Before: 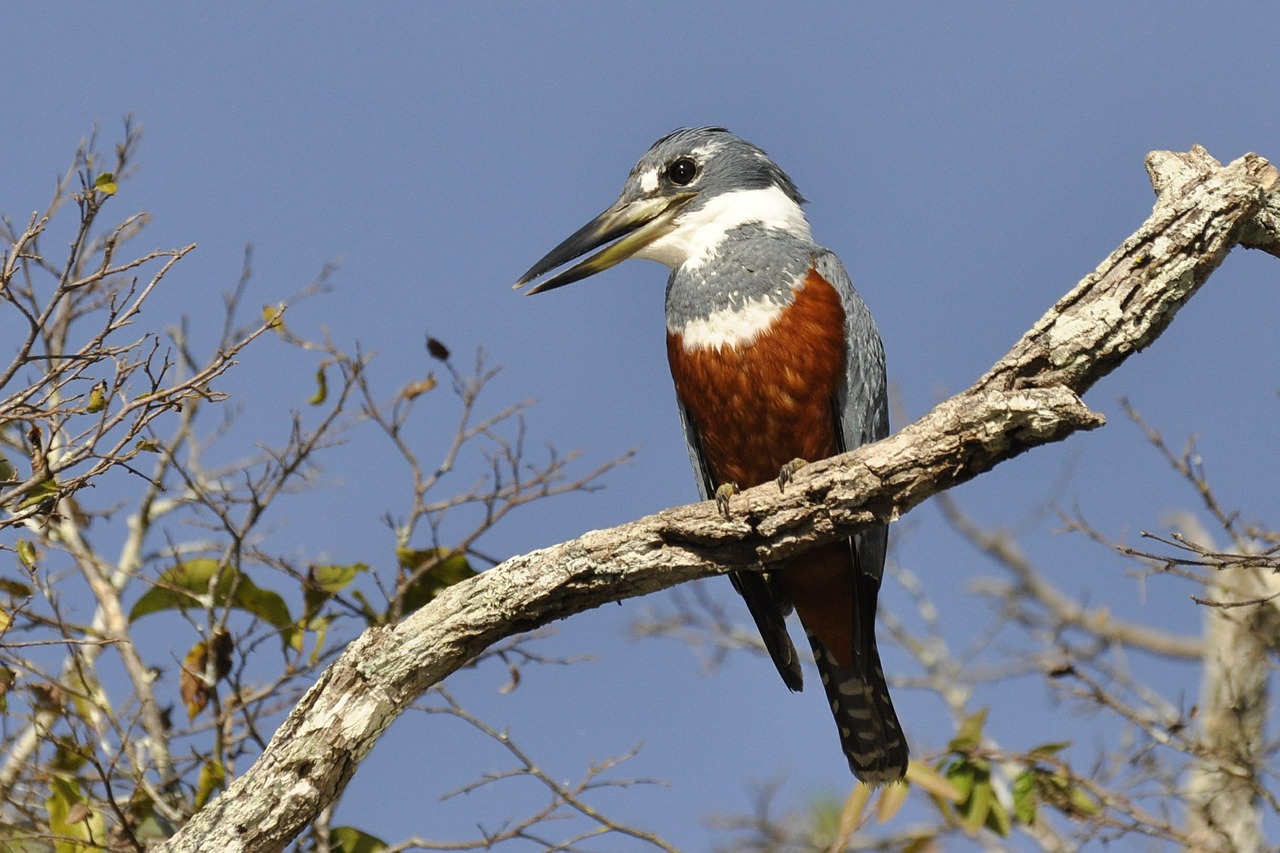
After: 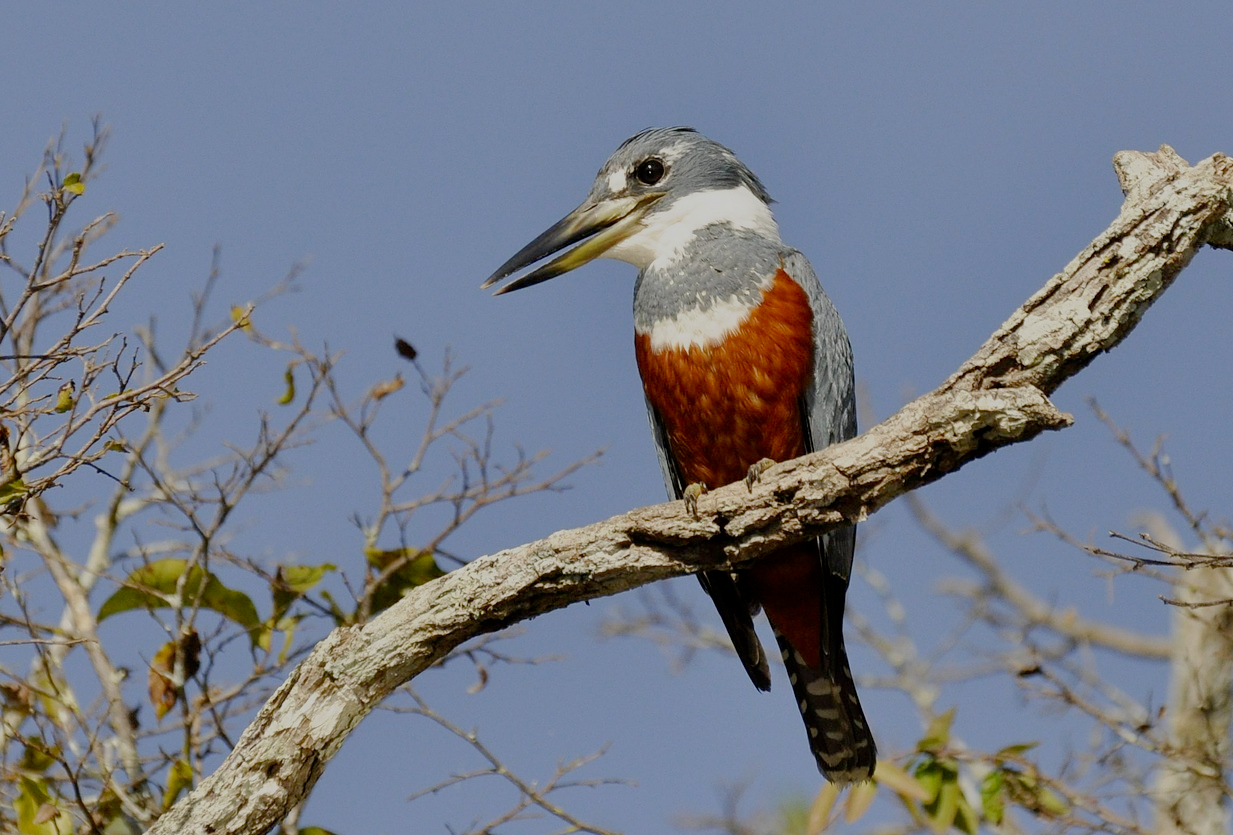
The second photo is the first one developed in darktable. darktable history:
crop and rotate: left 2.518%, right 1.106%, bottom 2.079%
filmic rgb: black relative exposure -8.8 EV, white relative exposure 4.98 EV, target black luminance 0%, hardness 3.78, latitude 66.82%, contrast 0.818, highlights saturation mix 10.08%, shadows ↔ highlights balance 20.45%, preserve chrominance no, color science v5 (2021)
